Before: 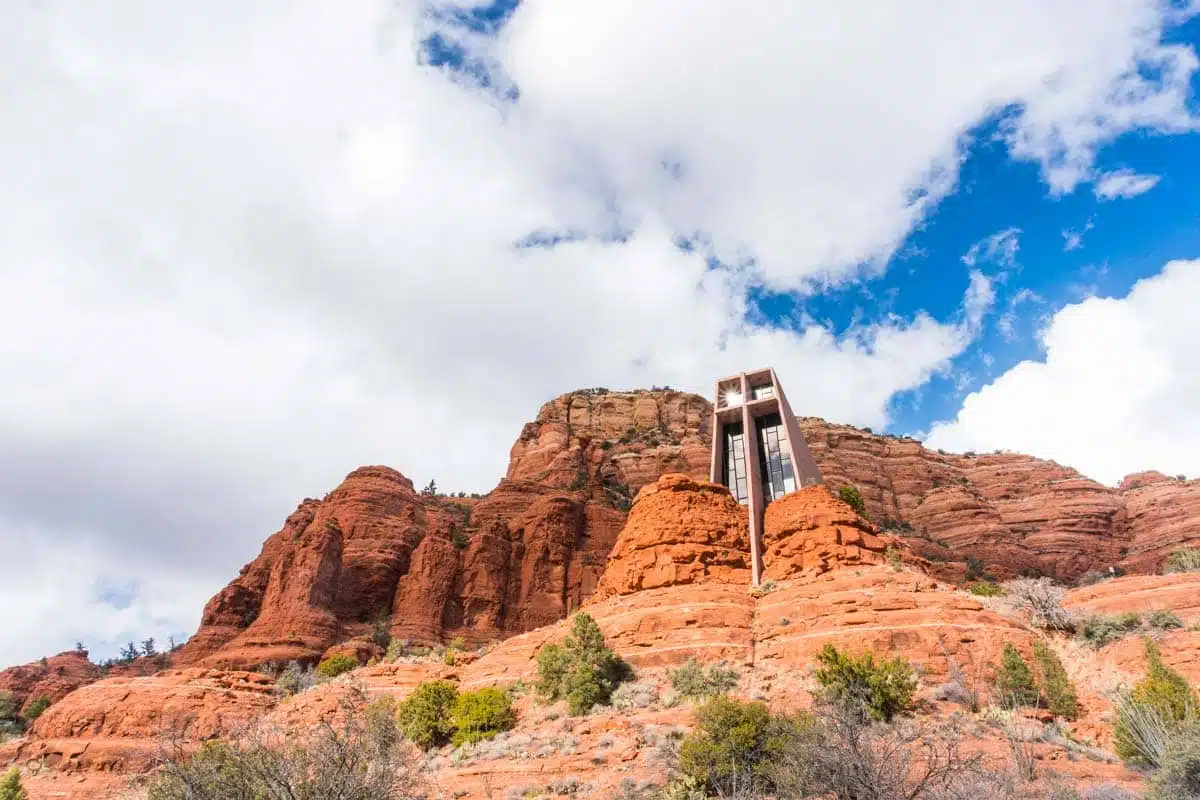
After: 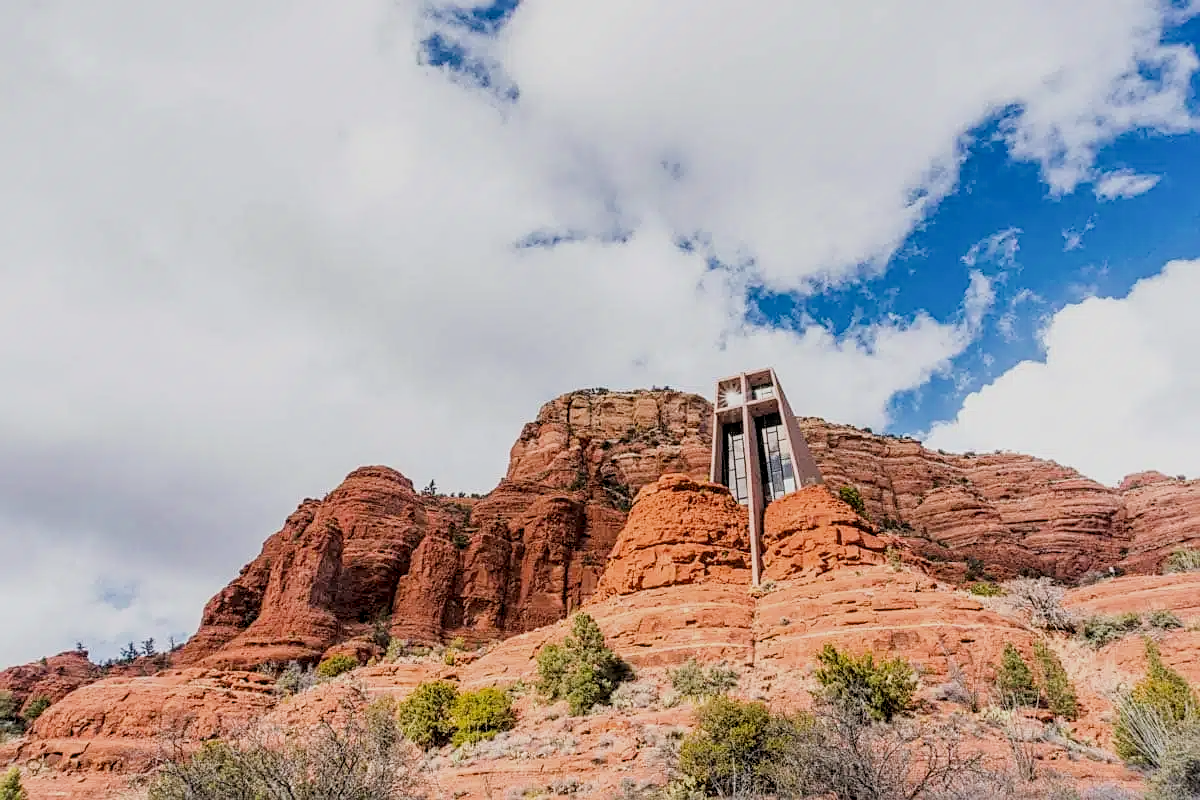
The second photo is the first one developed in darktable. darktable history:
local contrast: detail 130%
filmic rgb: black relative exposure -7.82 EV, white relative exposure 4.33 EV, threshold 2.94 EV, hardness 3.85, enable highlight reconstruction true
sharpen: on, module defaults
